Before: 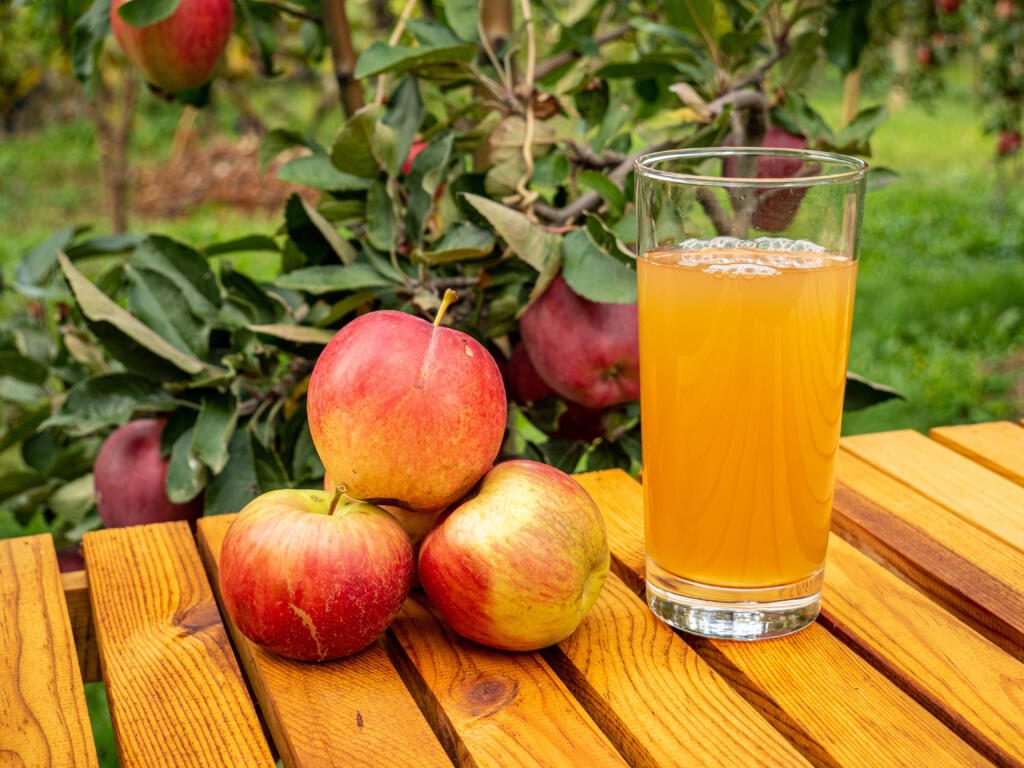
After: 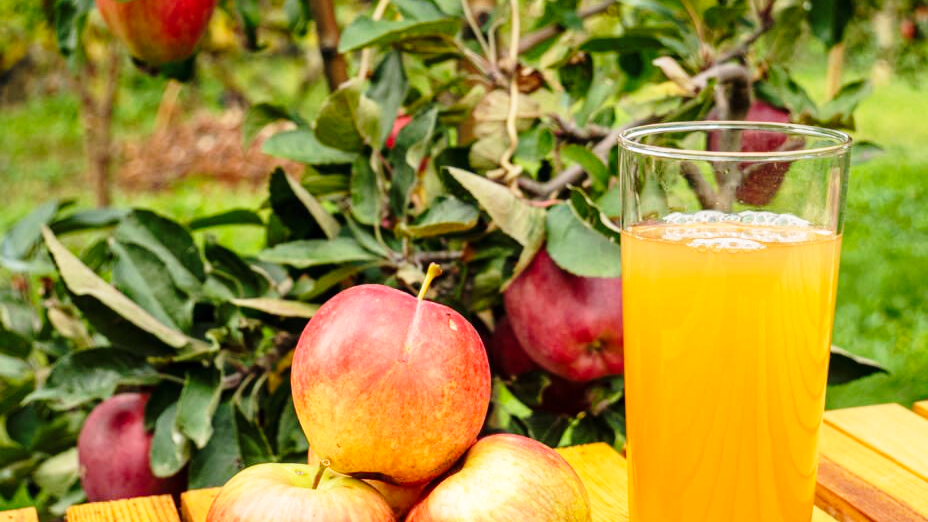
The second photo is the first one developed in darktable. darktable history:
tone curve: curves: ch0 [(0, 0) (0.915, 0.89) (1, 1)], preserve colors none
crop: left 1.619%, top 3.446%, right 7.707%, bottom 28.457%
base curve: curves: ch0 [(0, 0) (0.028, 0.03) (0.121, 0.232) (0.46, 0.748) (0.859, 0.968) (1, 1)], preserve colors none
